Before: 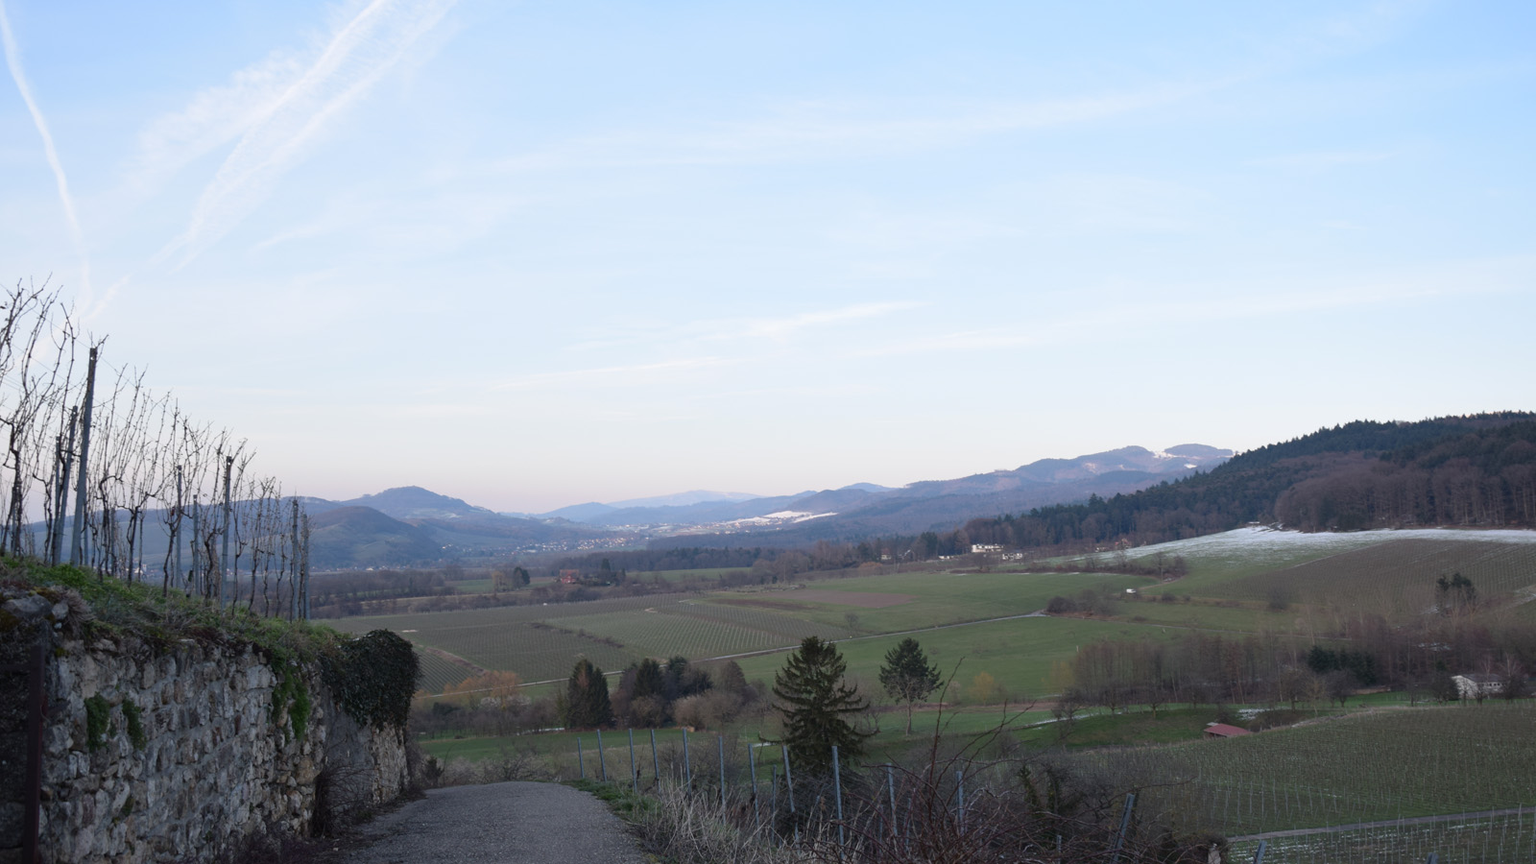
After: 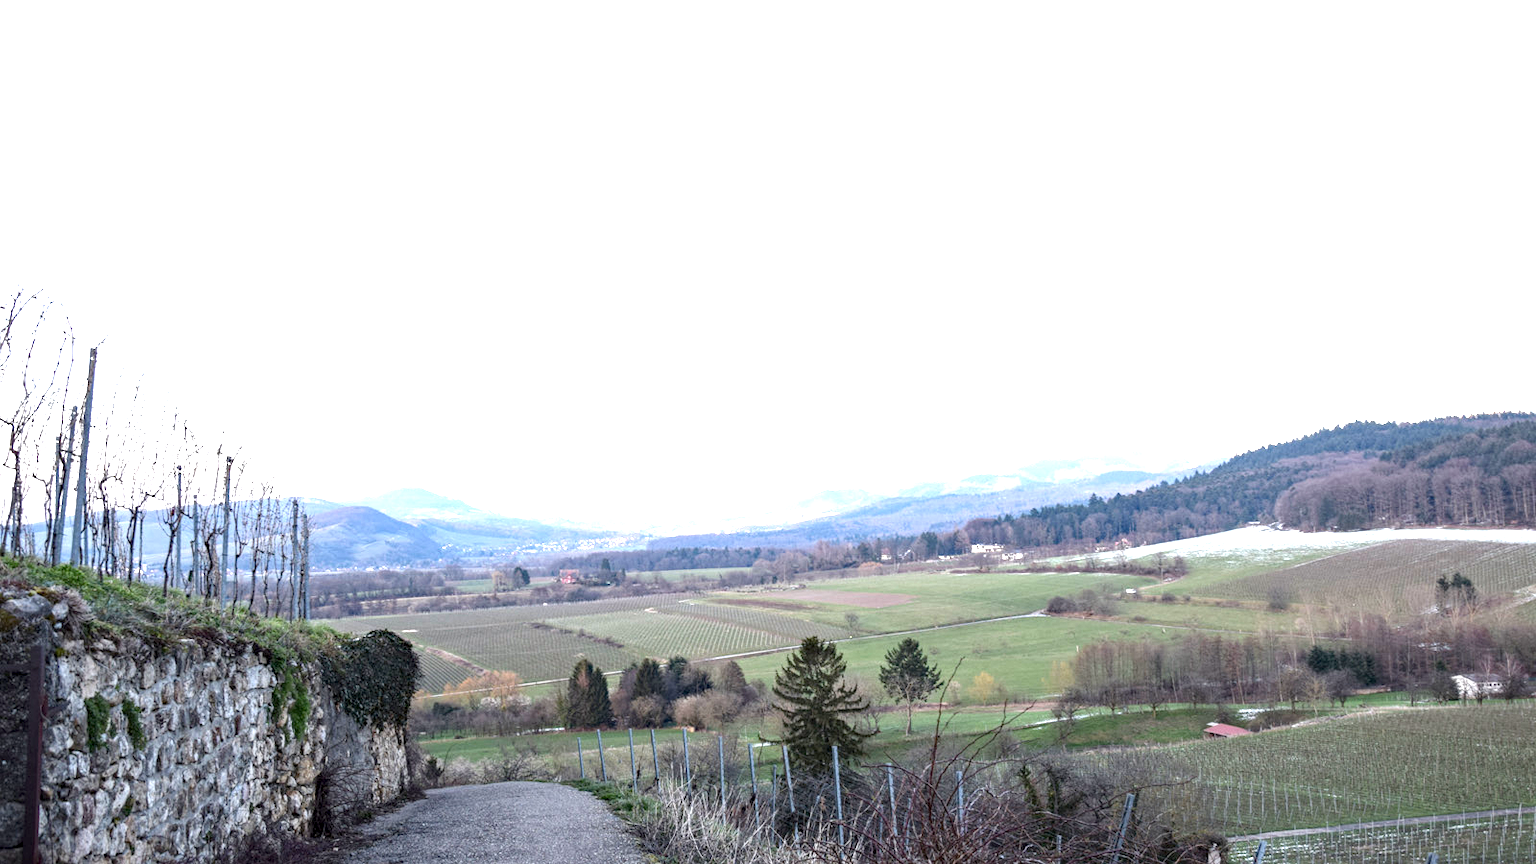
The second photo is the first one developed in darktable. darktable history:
local contrast: highlights 27%, detail 150%
exposure: black level correction 0.001, exposure 1.8 EV, compensate highlight preservation false
haze removal: compatibility mode true, adaptive false
